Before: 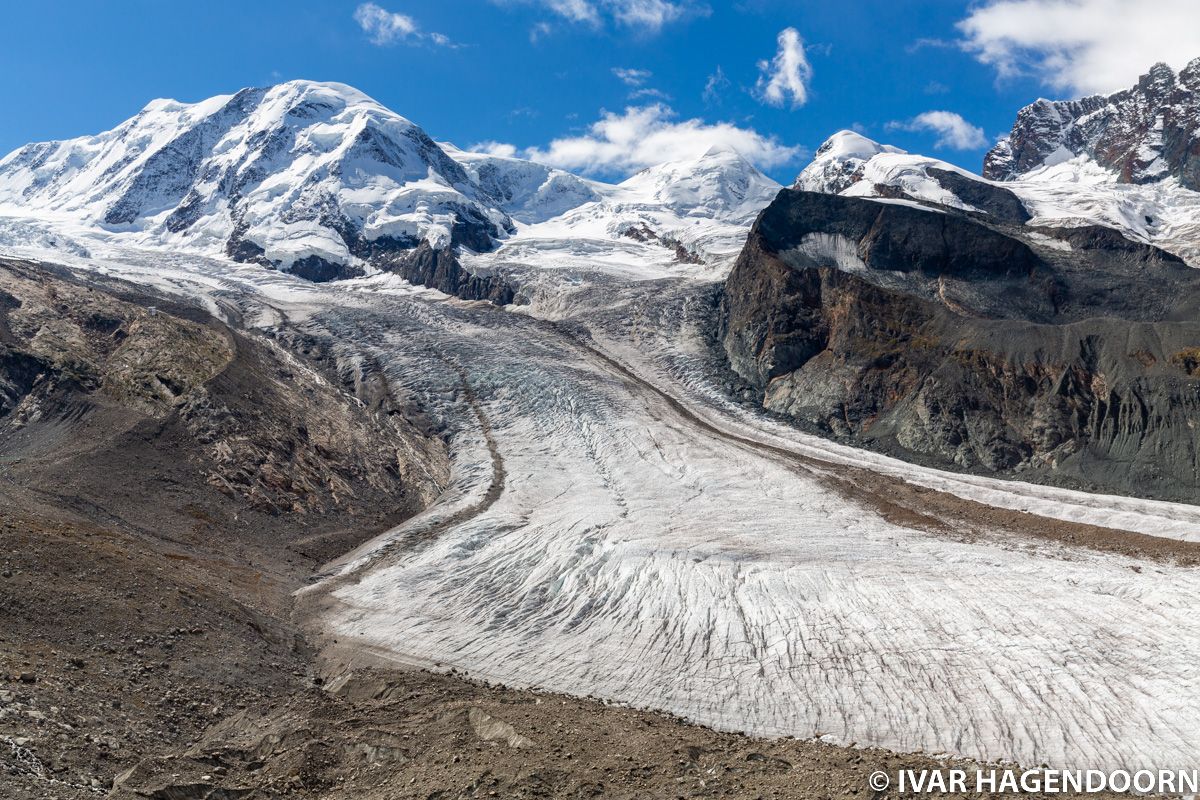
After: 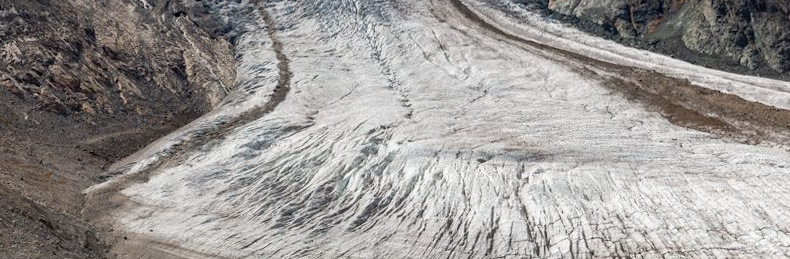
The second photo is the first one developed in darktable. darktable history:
shadows and highlights: soften with gaussian
rotate and perspective: lens shift (vertical) 0.048, lens shift (horizontal) -0.024, automatic cropping off
crop: left 18.091%, top 51.13%, right 17.525%, bottom 16.85%
